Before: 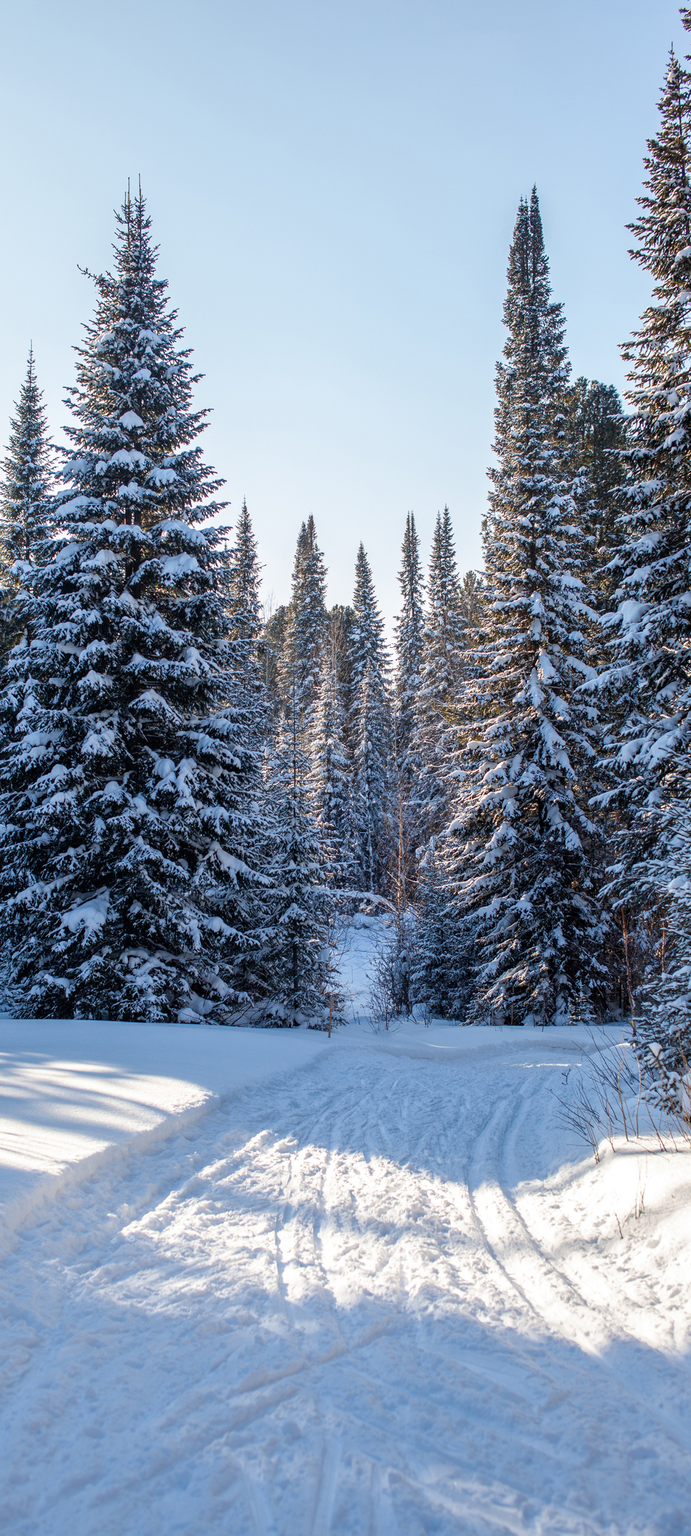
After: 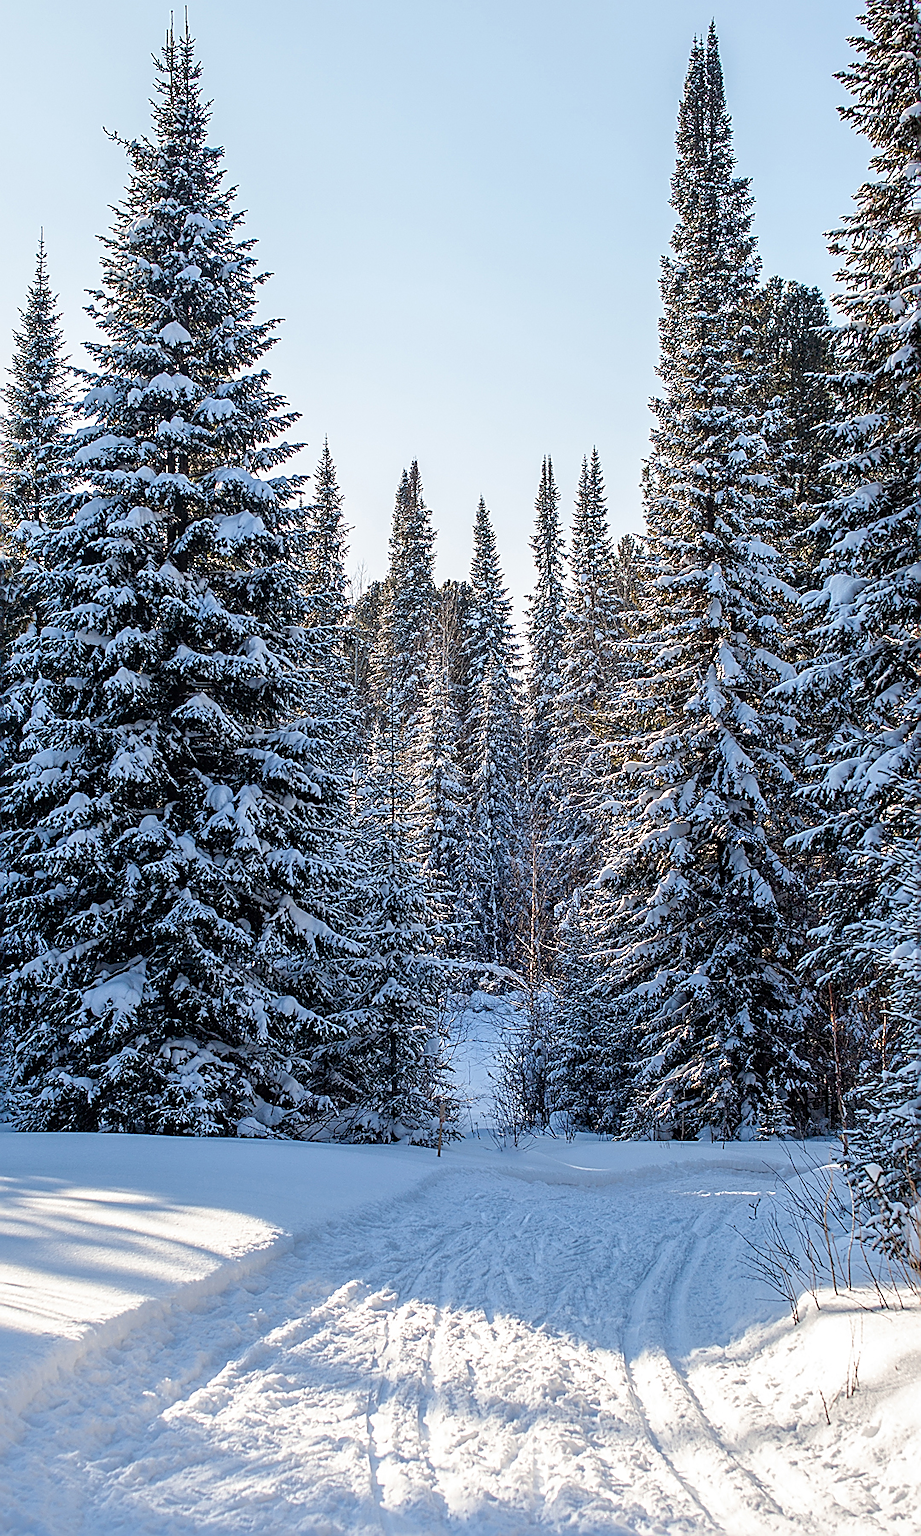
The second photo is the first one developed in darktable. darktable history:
sharpen: radius 1.637, amount 1.297
crop: top 11.049%, bottom 13.877%
